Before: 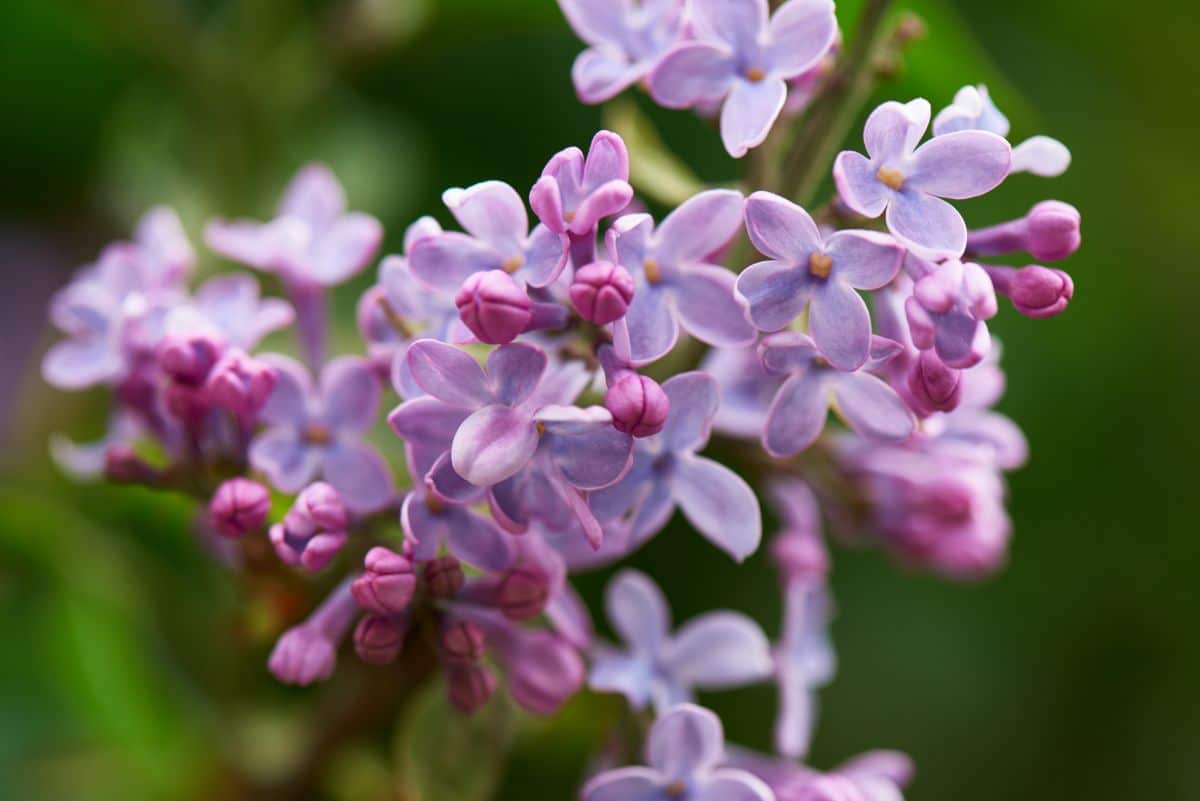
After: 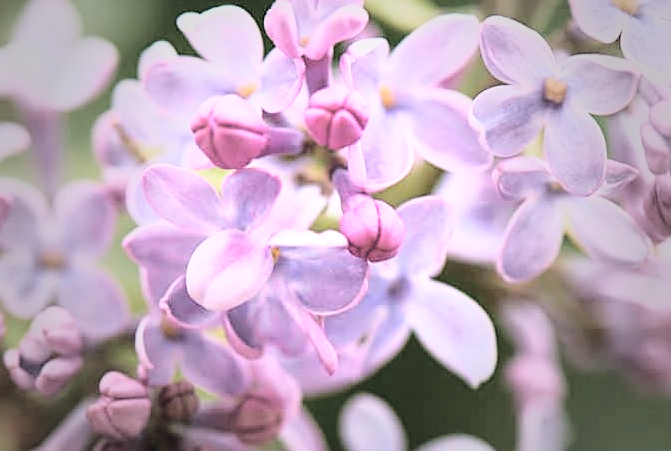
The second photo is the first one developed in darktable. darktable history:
crop and rotate: left 22.138%, top 21.947%, right 21.905%, bottom 21.662%
sharpen: amount 0.495
color balance rgb: perceptual saturation grading › global saturation 40.921%, global vibrance 20%
exposure: black level correction 0, exposure 0.698 EV, compensate exposure bias true, compensate highlight preservation false
contrast brightness saturation: brightness 0.187, saturation -0.488
vignetting: fall-off start 33.32%, fall-off radius 64.84%, width/height ratio 0.961
levels: mode automatic, levels [0.012, 0.367, 0.697]
base curve: curves: ch0 [(0, 0) (0.028, 0.03) (0.121, 0.232) (0.46, 0.748) (0.859, 0.968) (1, 1)]
